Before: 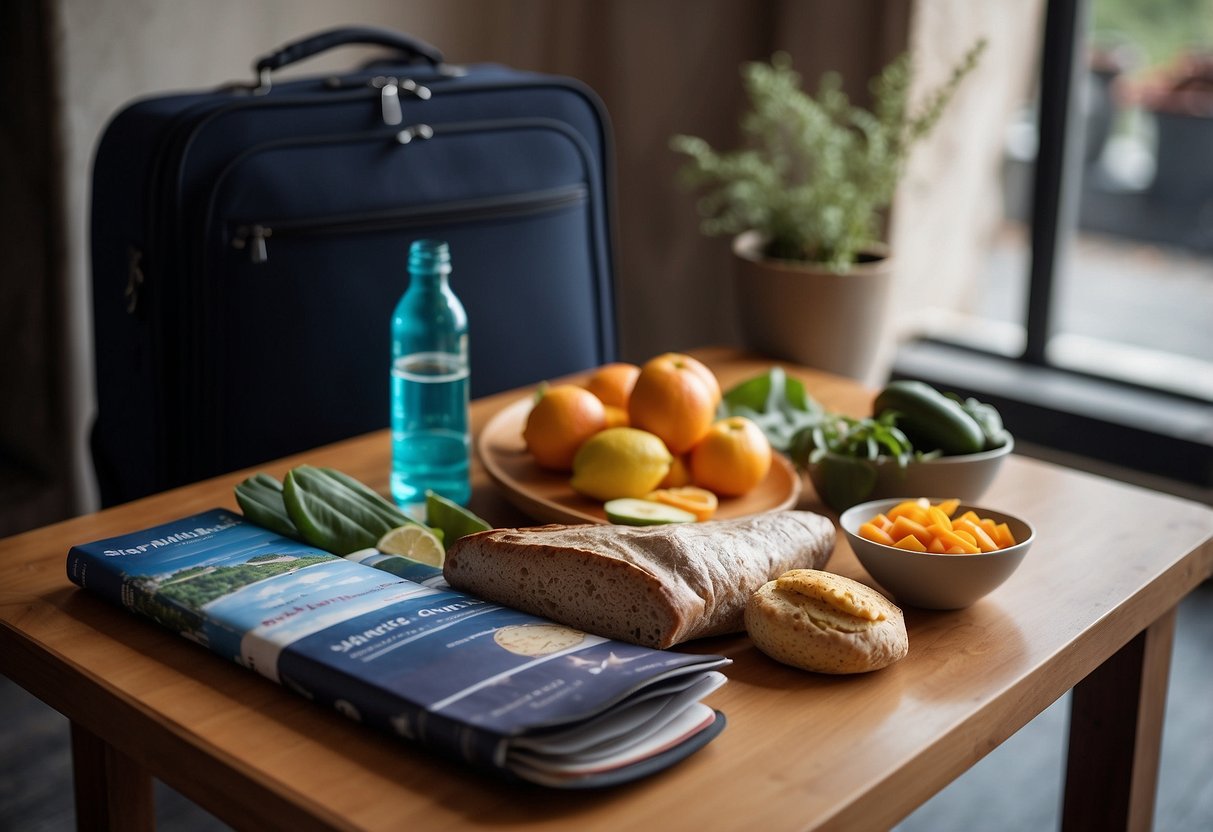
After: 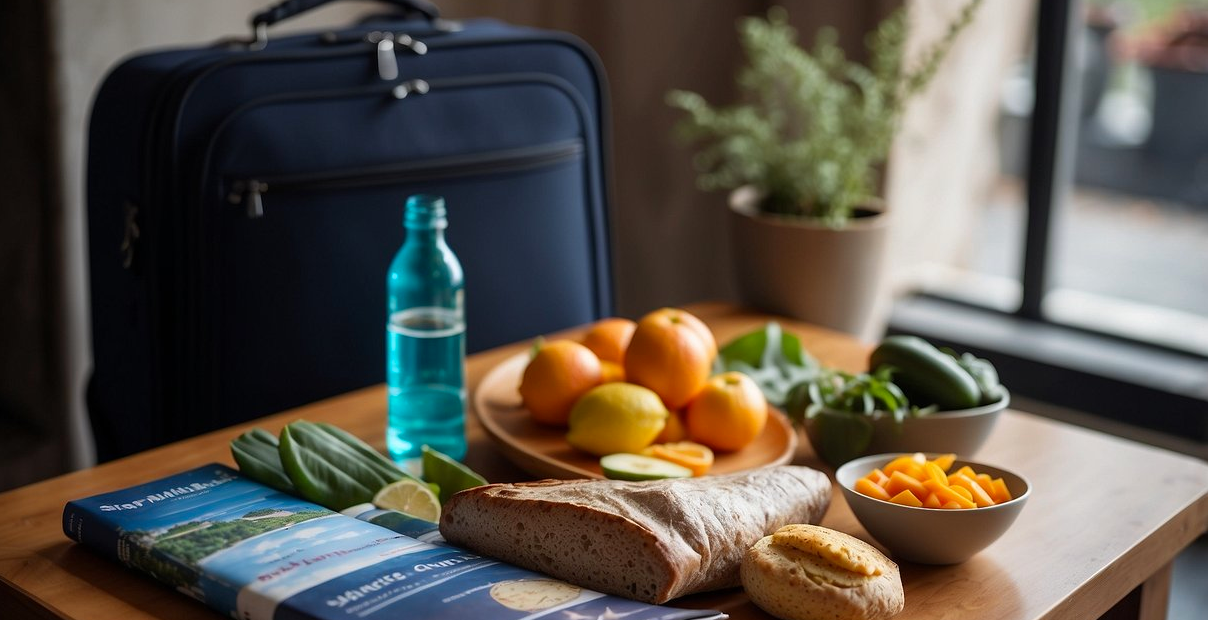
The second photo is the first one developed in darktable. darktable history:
crop: left 0.352%, top 5.489%, bottom 19.873%
contrast brightness saturation: saturation 0.099
